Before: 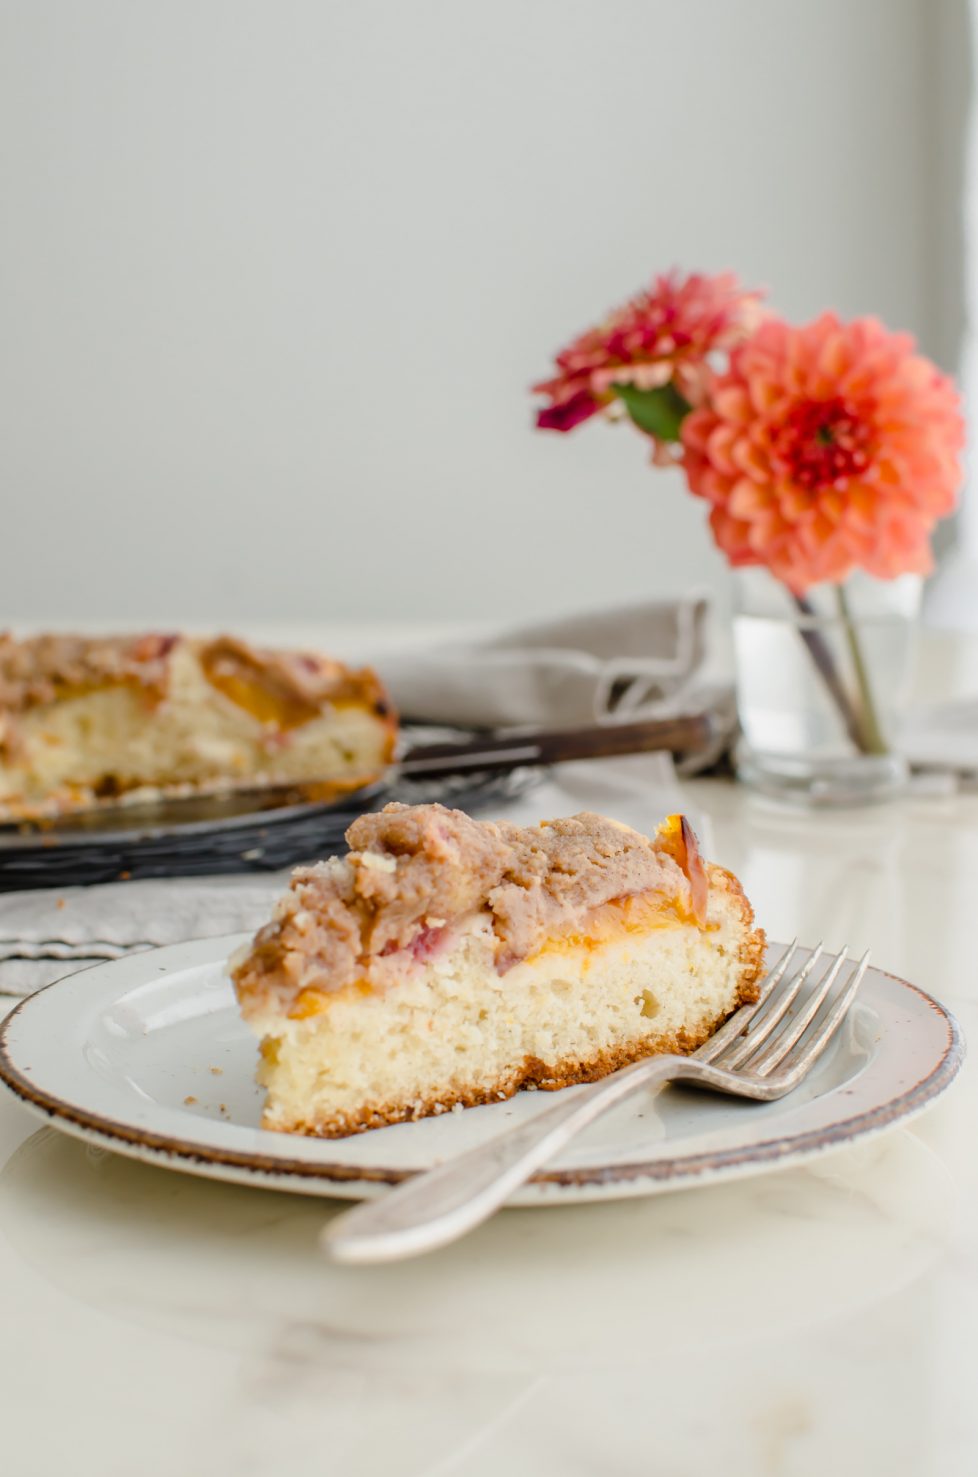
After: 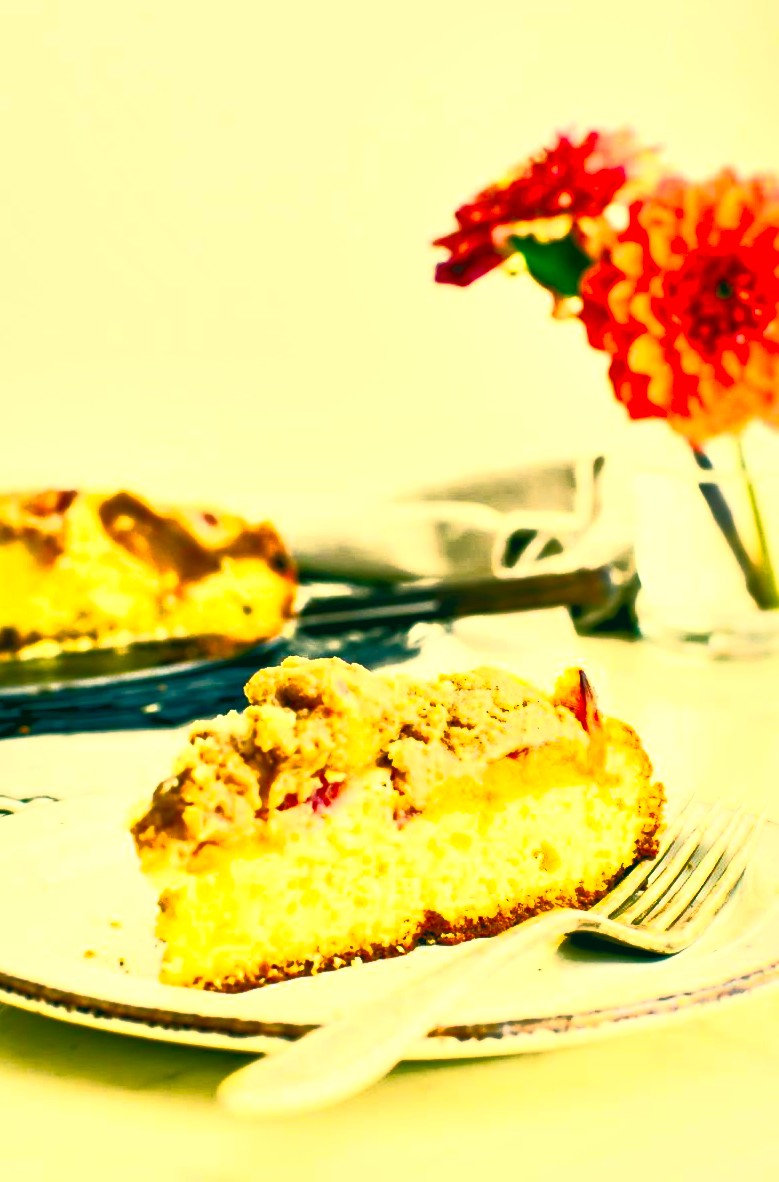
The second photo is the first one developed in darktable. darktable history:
local contrast: mode bilateral grid, contrast 44, coarseness 68, detail 213%, midtone range 0.2
crop and rotate: left 10.417%, top 9.906%, right 9.868%, bottom 10.009%
contrast equalizer: y [[0.6 ×6], [0.55 ×6], [0 ×6], [0 ×6], [0 ×6]], mix 0.596
color correction: highlights a* 1.76, highlights b* 34.66, shadows a* -37.08, shadows b* -5.55
shadows and highlights: shadows 24.95, highlights -23.82
color balance rgb: perceptual saturation grading › global saturation 5.284%, global vibrance 24.419%
contrast brightness saturation: contrast 0.999, brightness 0.994, saturation 0.993
